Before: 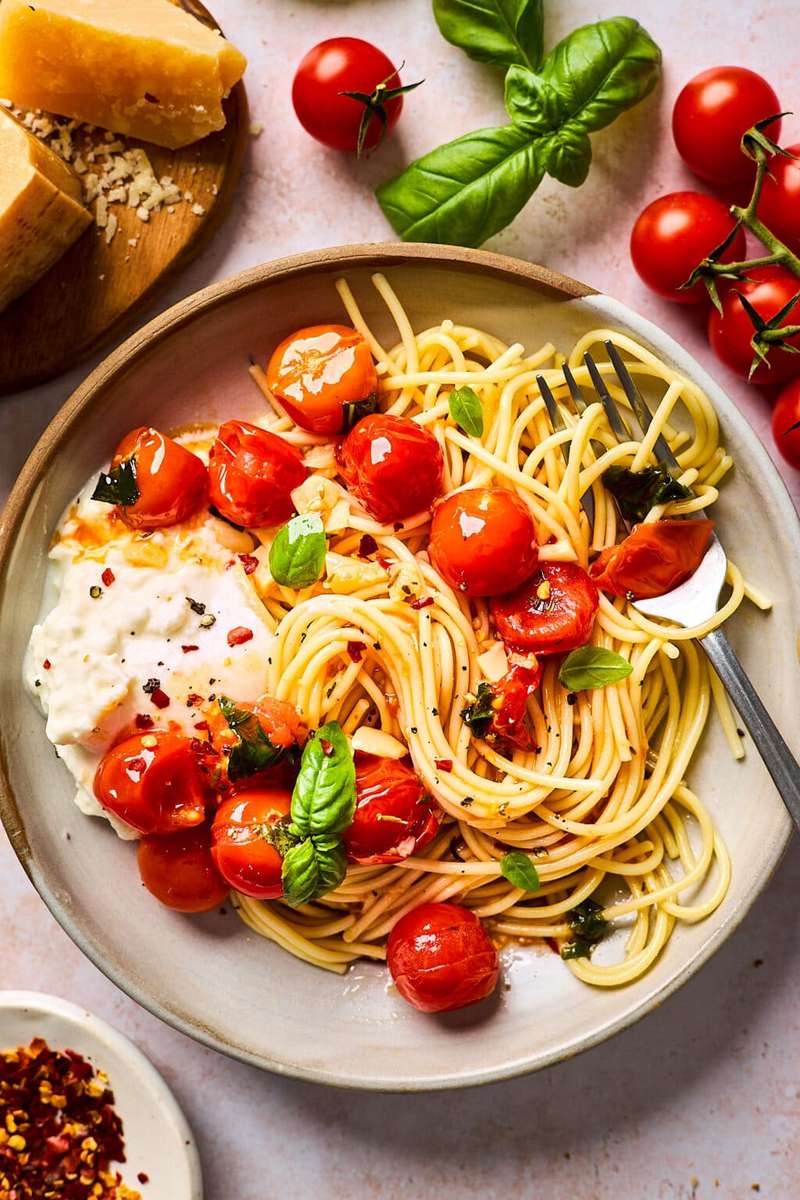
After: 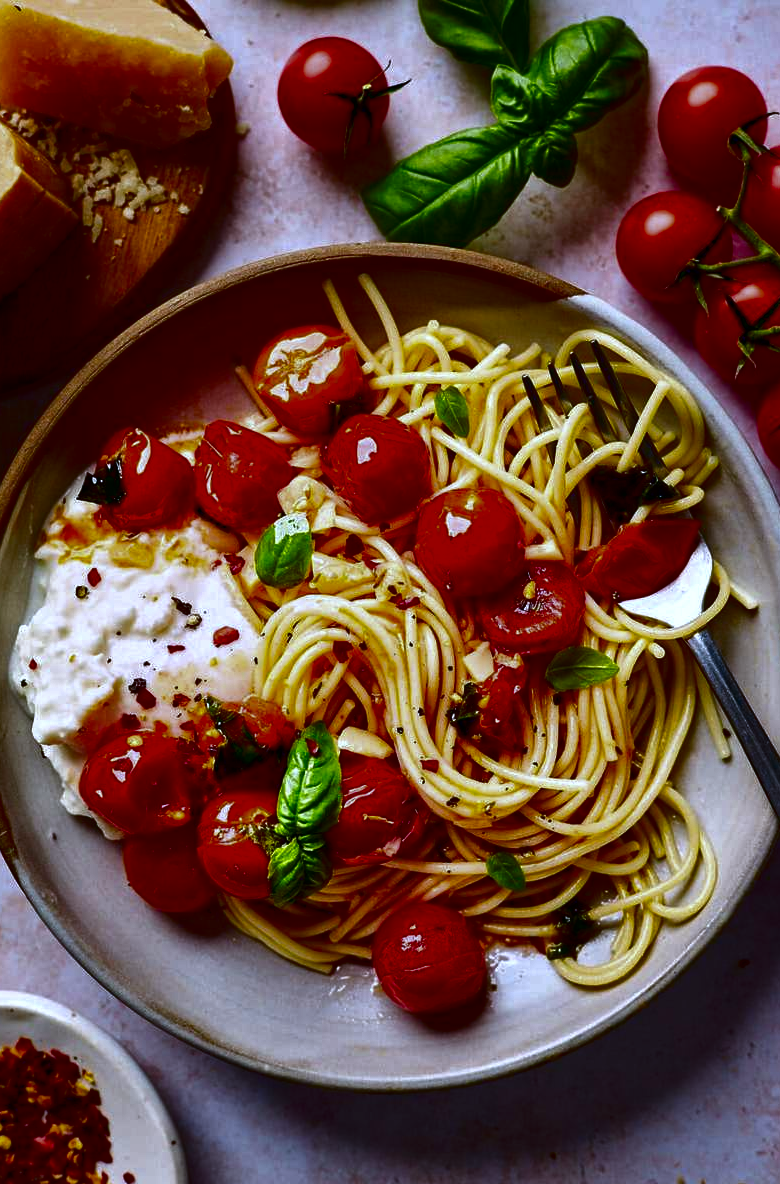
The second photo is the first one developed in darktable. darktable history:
contrast brightness saturation: contrast 0.09, brightness -0.59, saturation 0.17
white balance: red 0.948, green 1.02, blue 1.176
base curve: curves: ch0 [(0, 0) (0.74, 0.67) (1, 1)]
crop and rotate: left 1.774%, right 0.633%, bottom 1.28%
